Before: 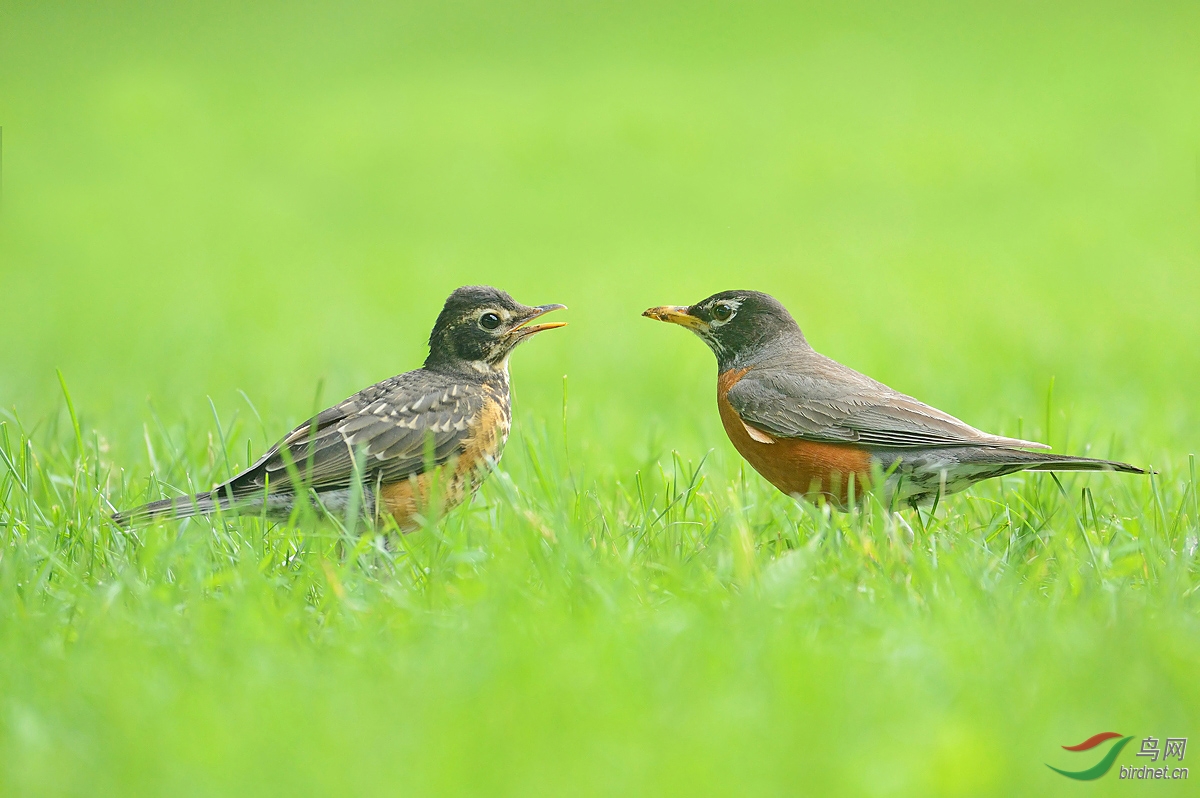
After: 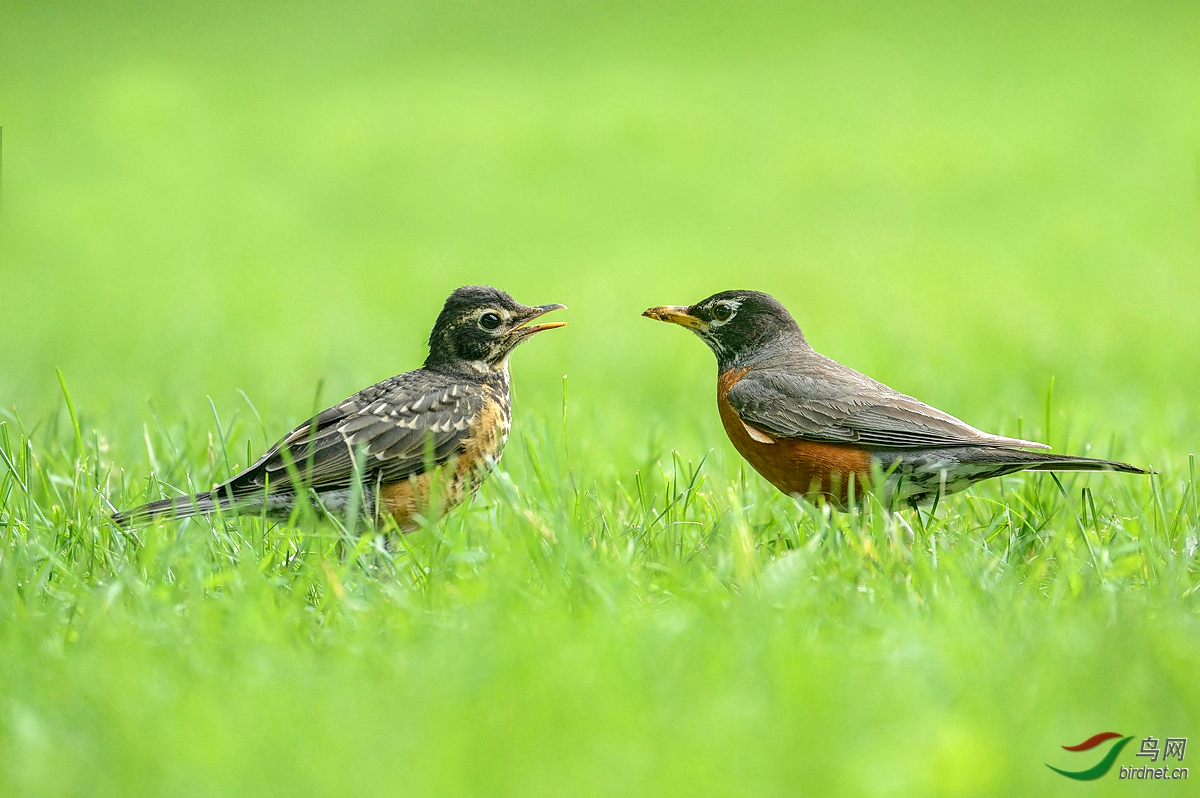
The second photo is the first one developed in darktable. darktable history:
local contrast: detail 161%
